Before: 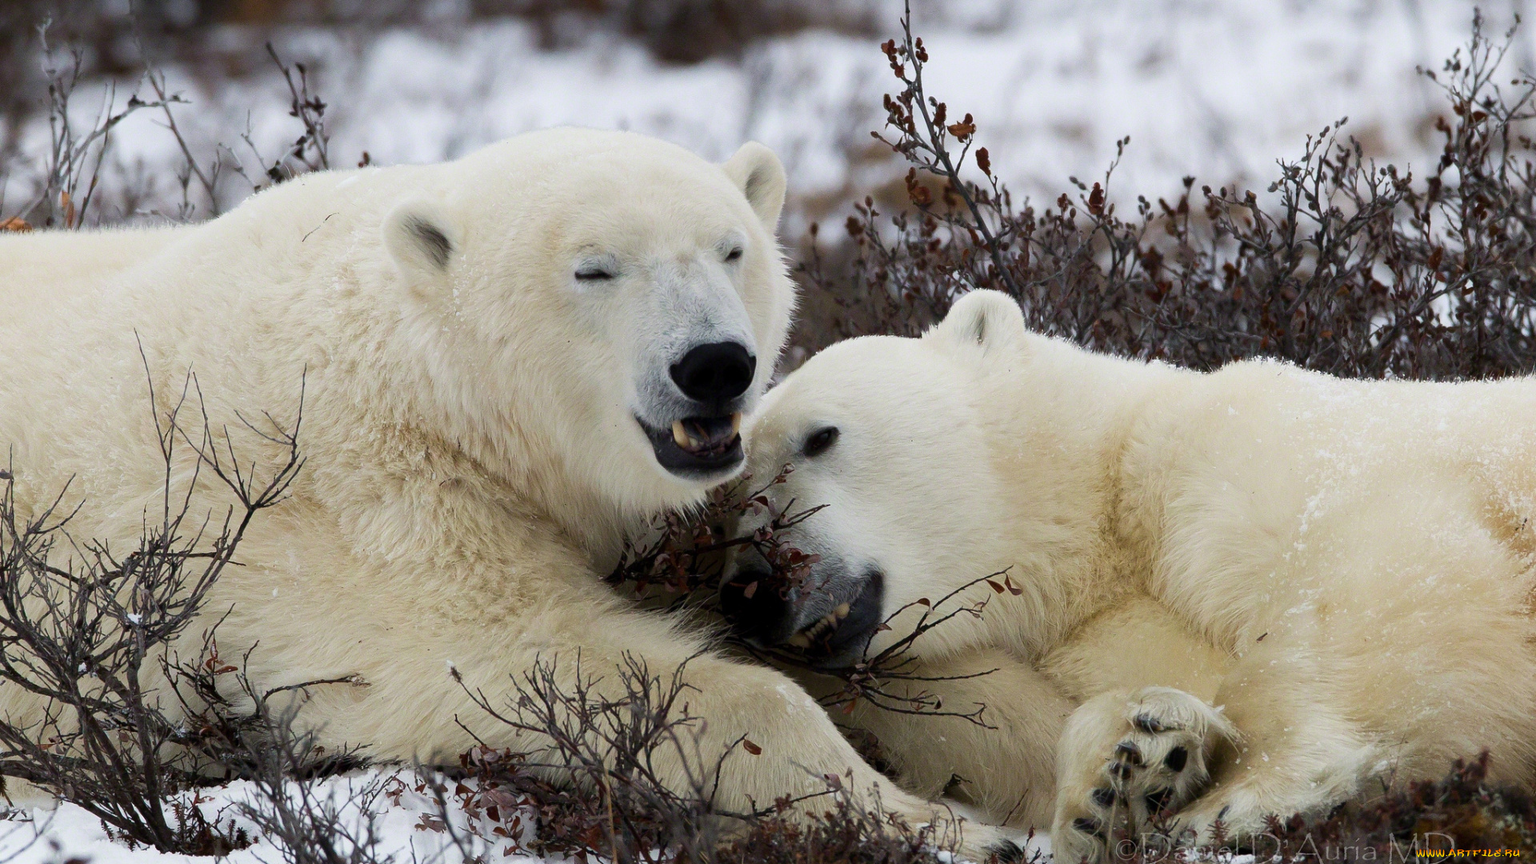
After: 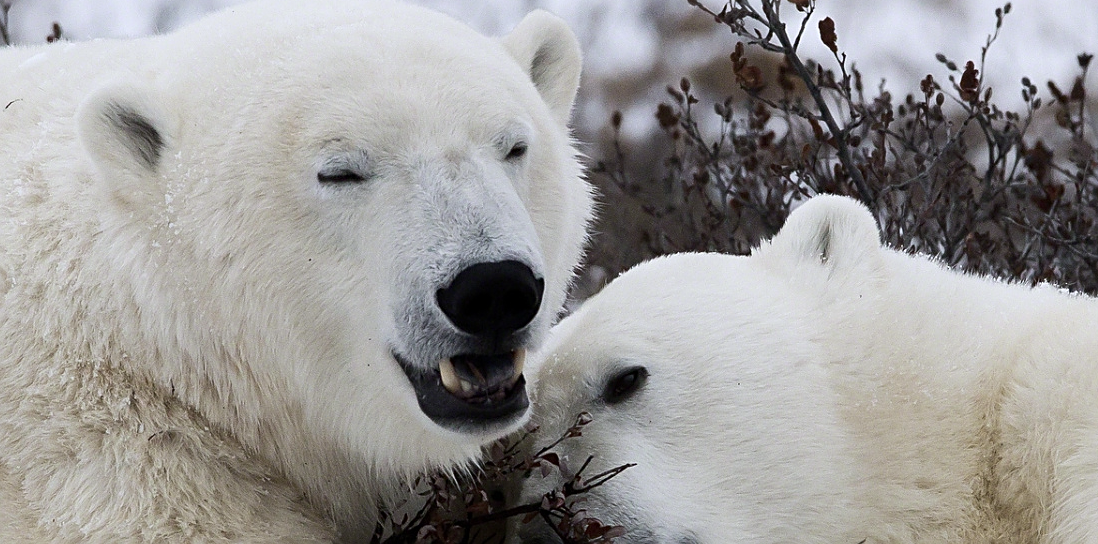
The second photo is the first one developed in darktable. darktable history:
contrast brightness saturation: contrast 0.1, saturation -0.36
crop: left 20.932%, top 15.471%, right 21.848%, bottom 34.081%
white balance: red 0.984, blue 1.059
sharpen: on, module defaults
